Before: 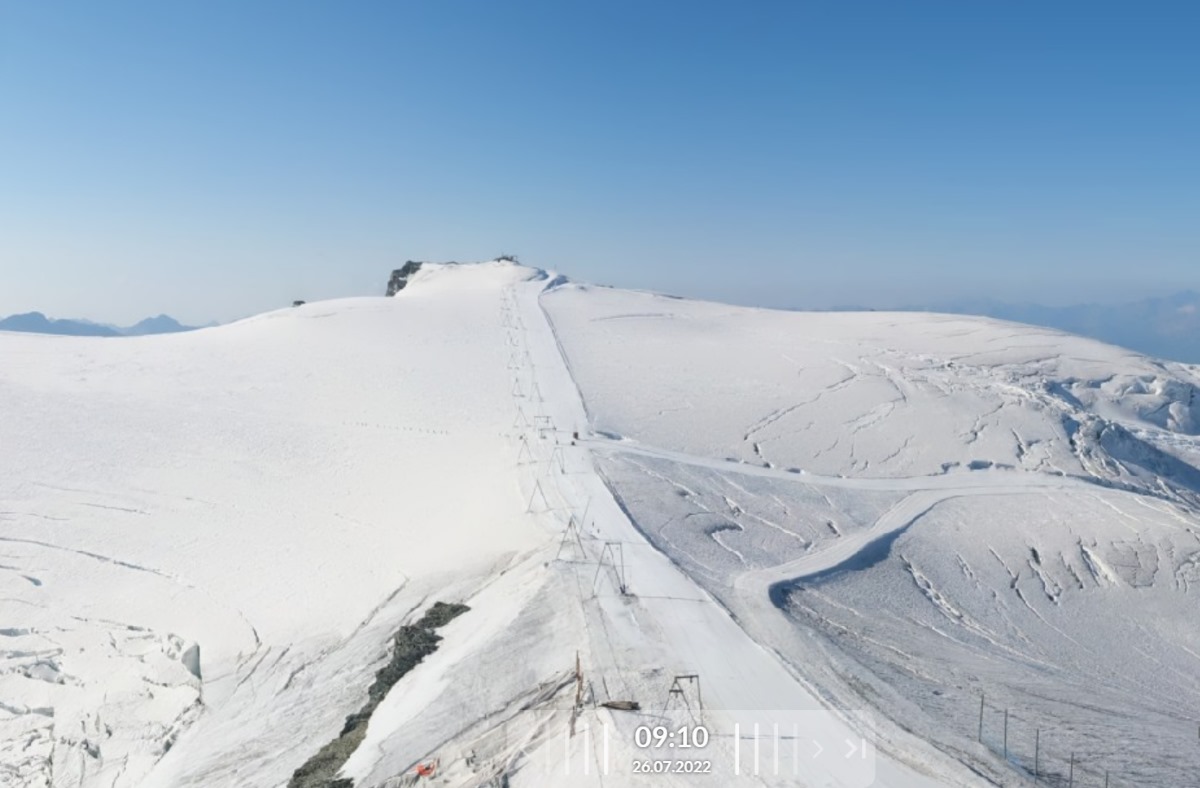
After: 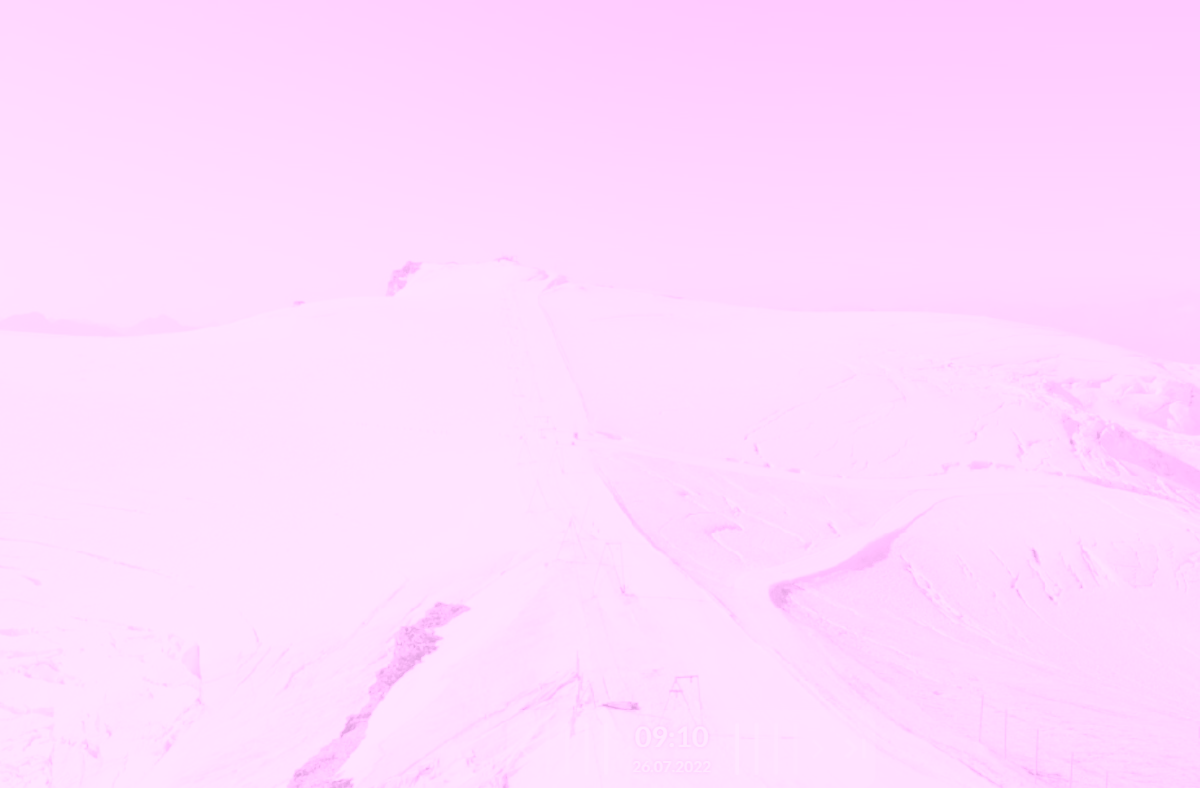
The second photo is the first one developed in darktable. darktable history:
colorize: hue 331.2°, saturation 75%, source mix 30.28%, lightness 70.52%, version 1
tone curve: curves: ch0 [(0, 0) (0.239, 0.248) (0.508, 0.606) (0.826, 0.855) (1, 0.945)]; ch1 [(0, 0) (0.401, 0.42) (0.442, 0.47) (0.492, 0.498) (0.511, 0.516) (0.555, 0.586) (0.681, 0.739) (1, 1)]; ch2 [(0, 0) (0.411, 0.433) (0.5, 0.504) (0.545, 0.574) (1, 1)], color space Lab, independent channels, preserve colors none
exposure: exposure 0.6 EV, compensate highlight preservation false
